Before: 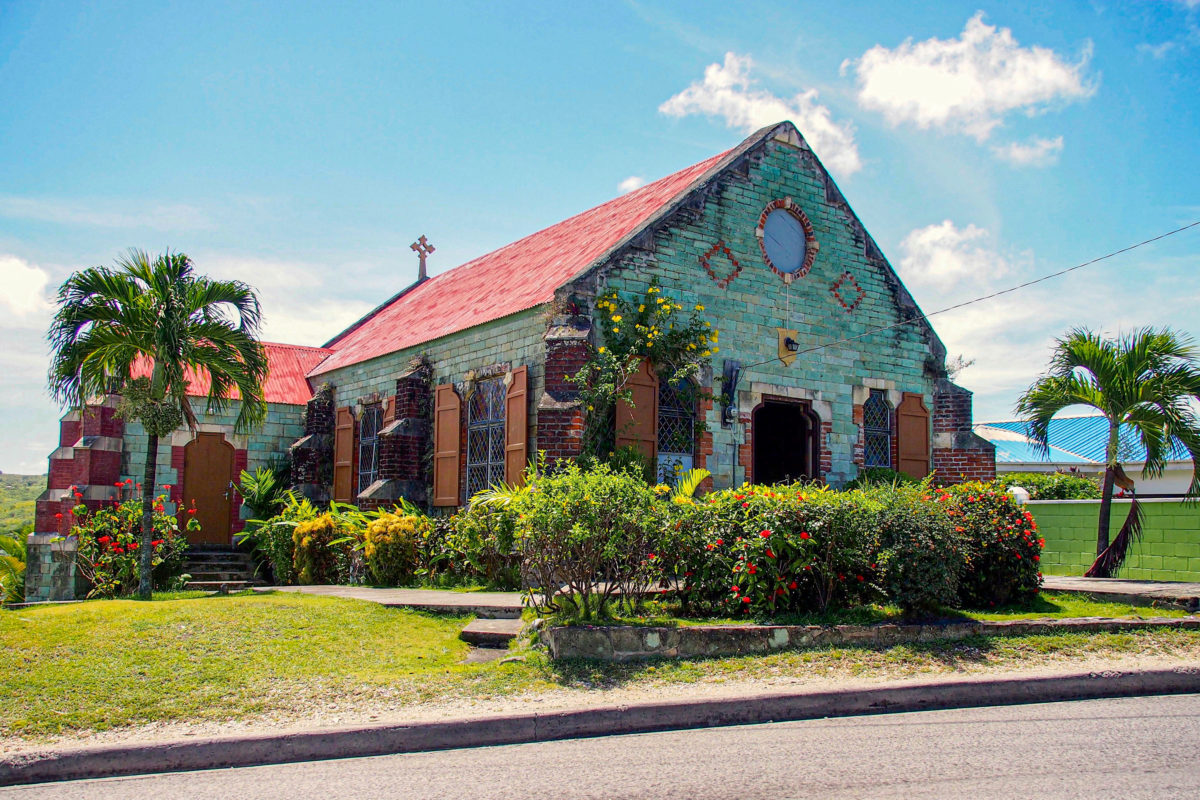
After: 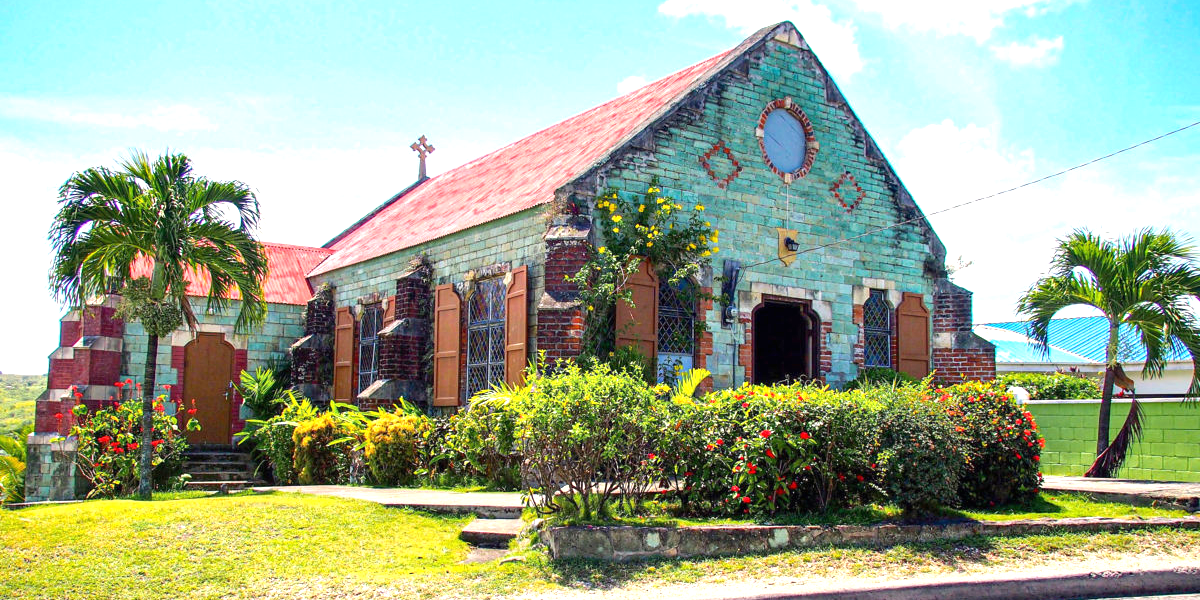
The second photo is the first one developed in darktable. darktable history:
crop and rotate: top 12.5%, bottom 12.5%
exposure: black level correction 0, exposure 0.9 EV, compensate highlight preservation false
